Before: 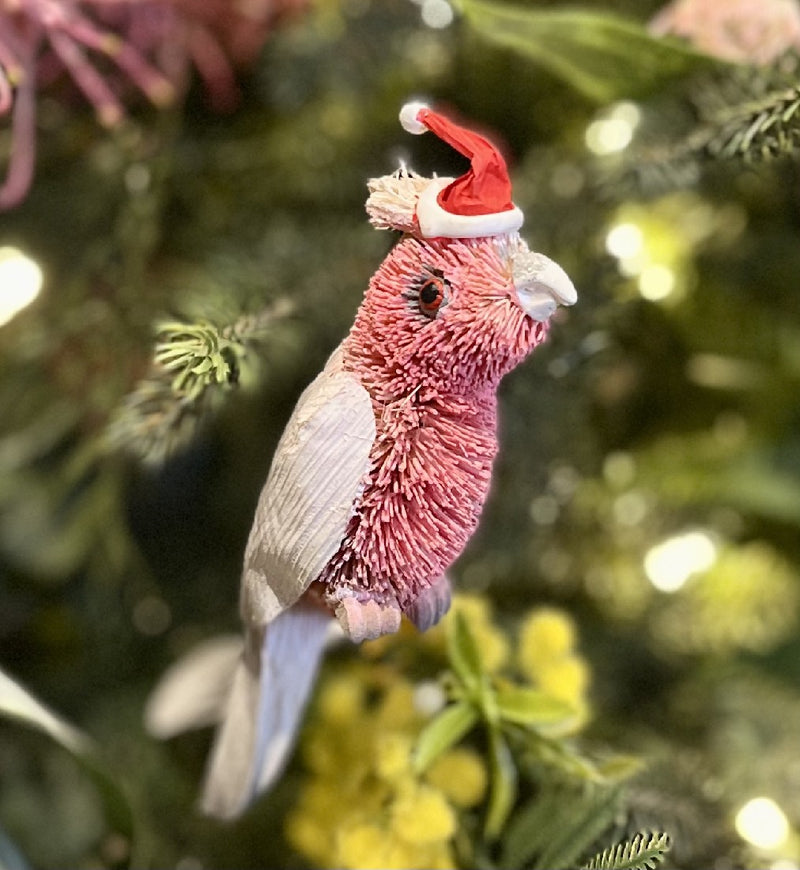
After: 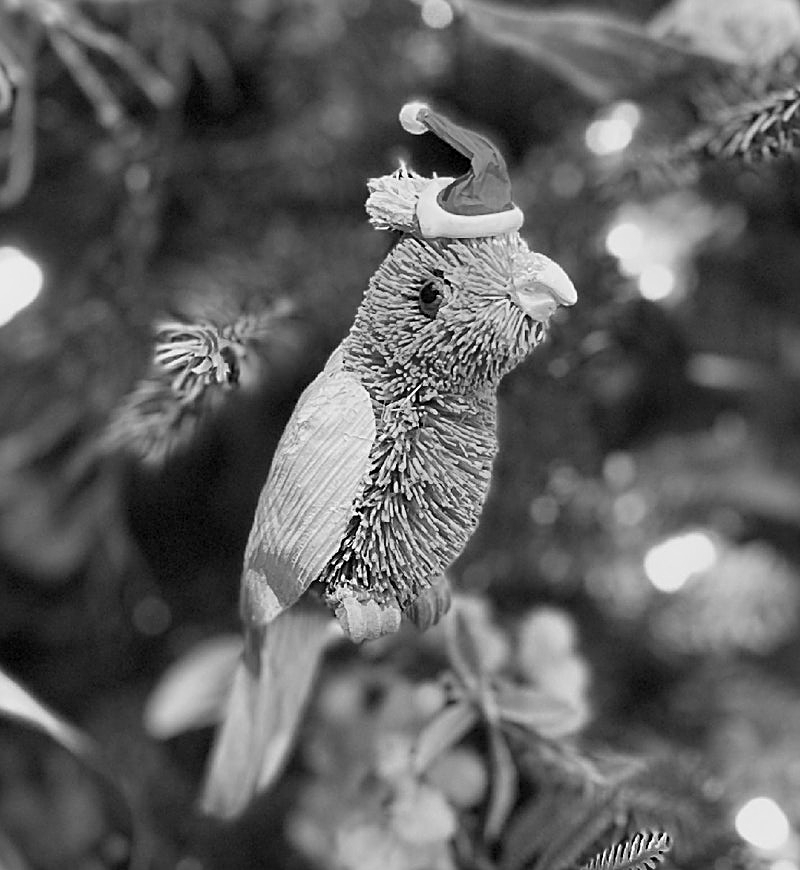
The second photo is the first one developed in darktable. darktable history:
exposure: black level correction 0.002, compensate highlight preservation false
monochrome: a 14.95, b -89.96
sharpen: on, module defaults
